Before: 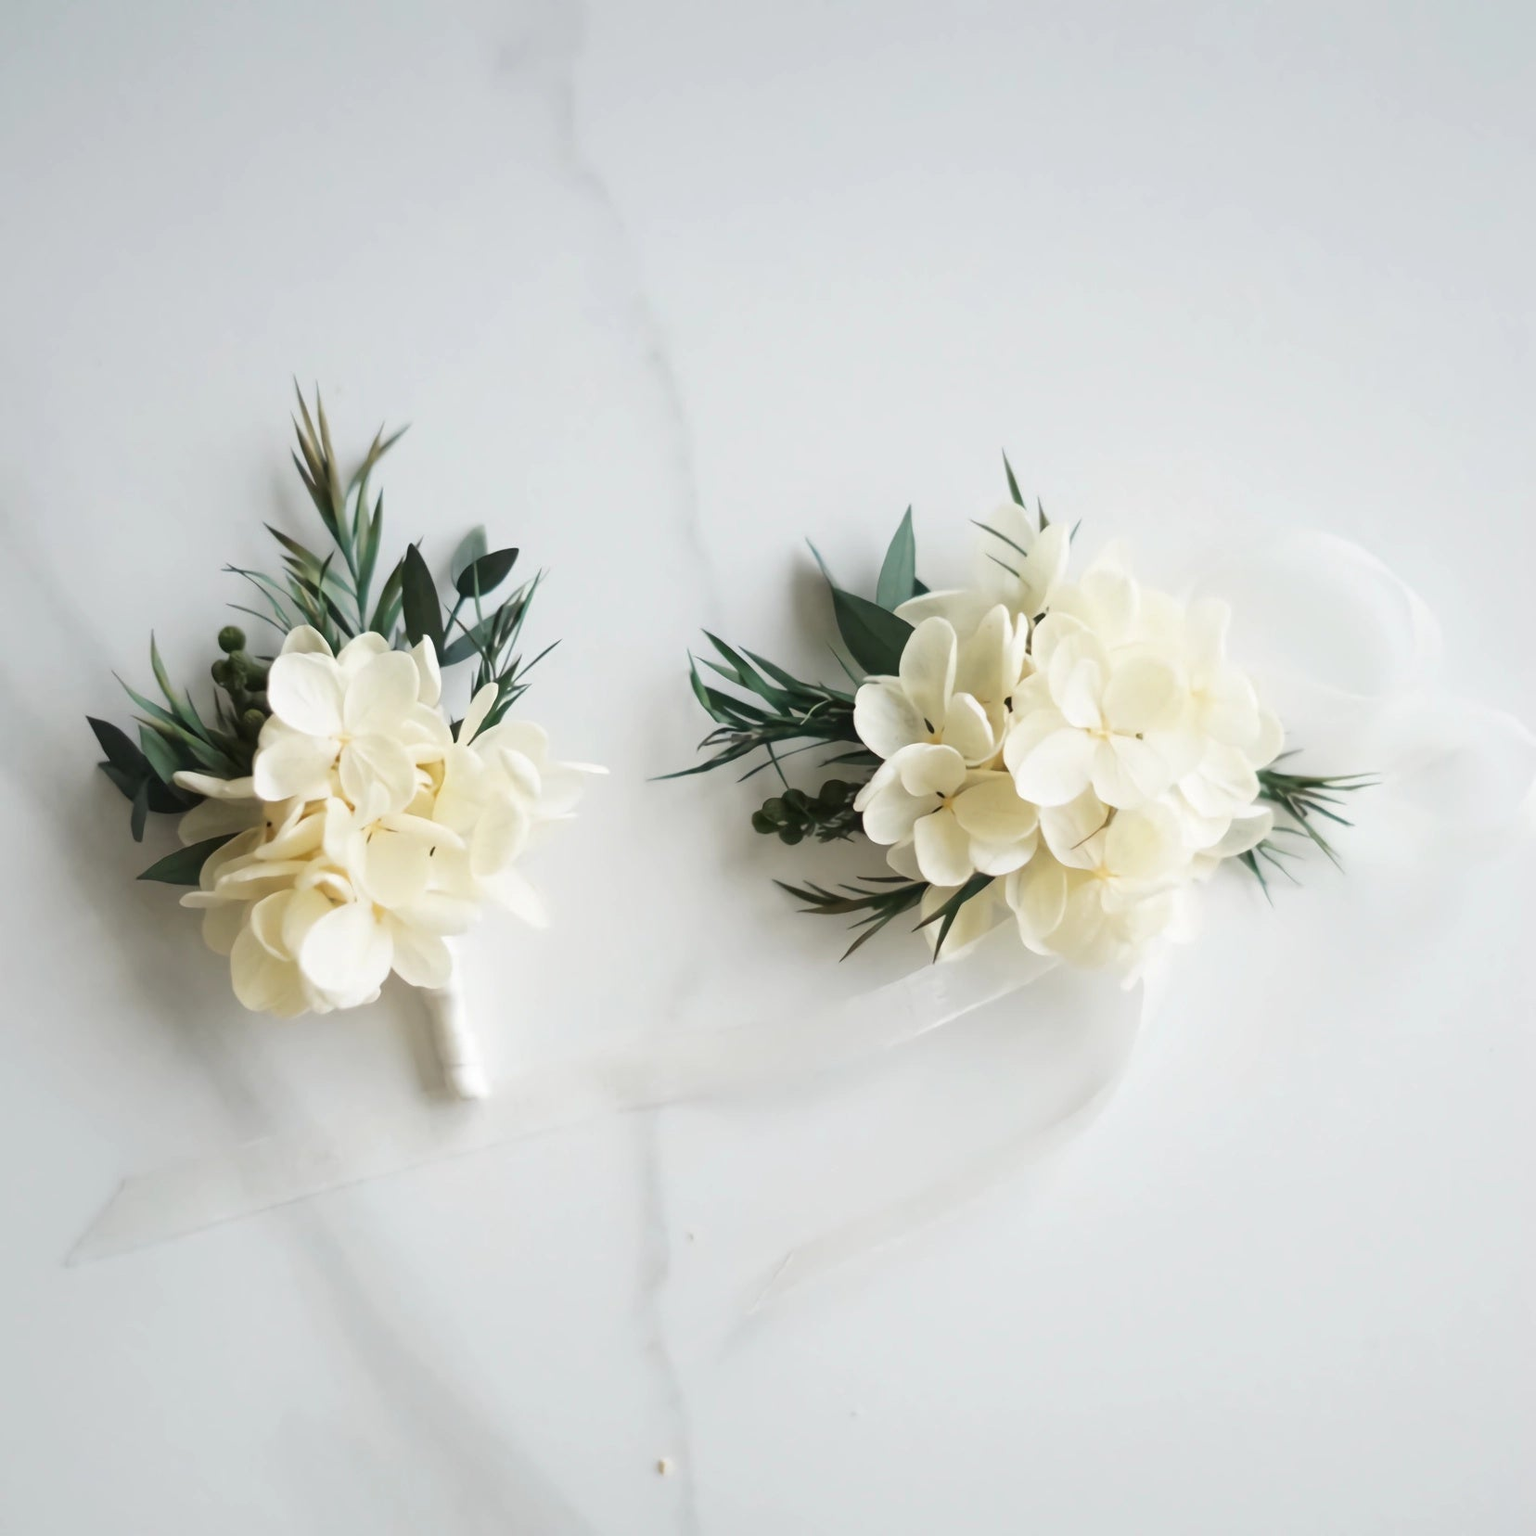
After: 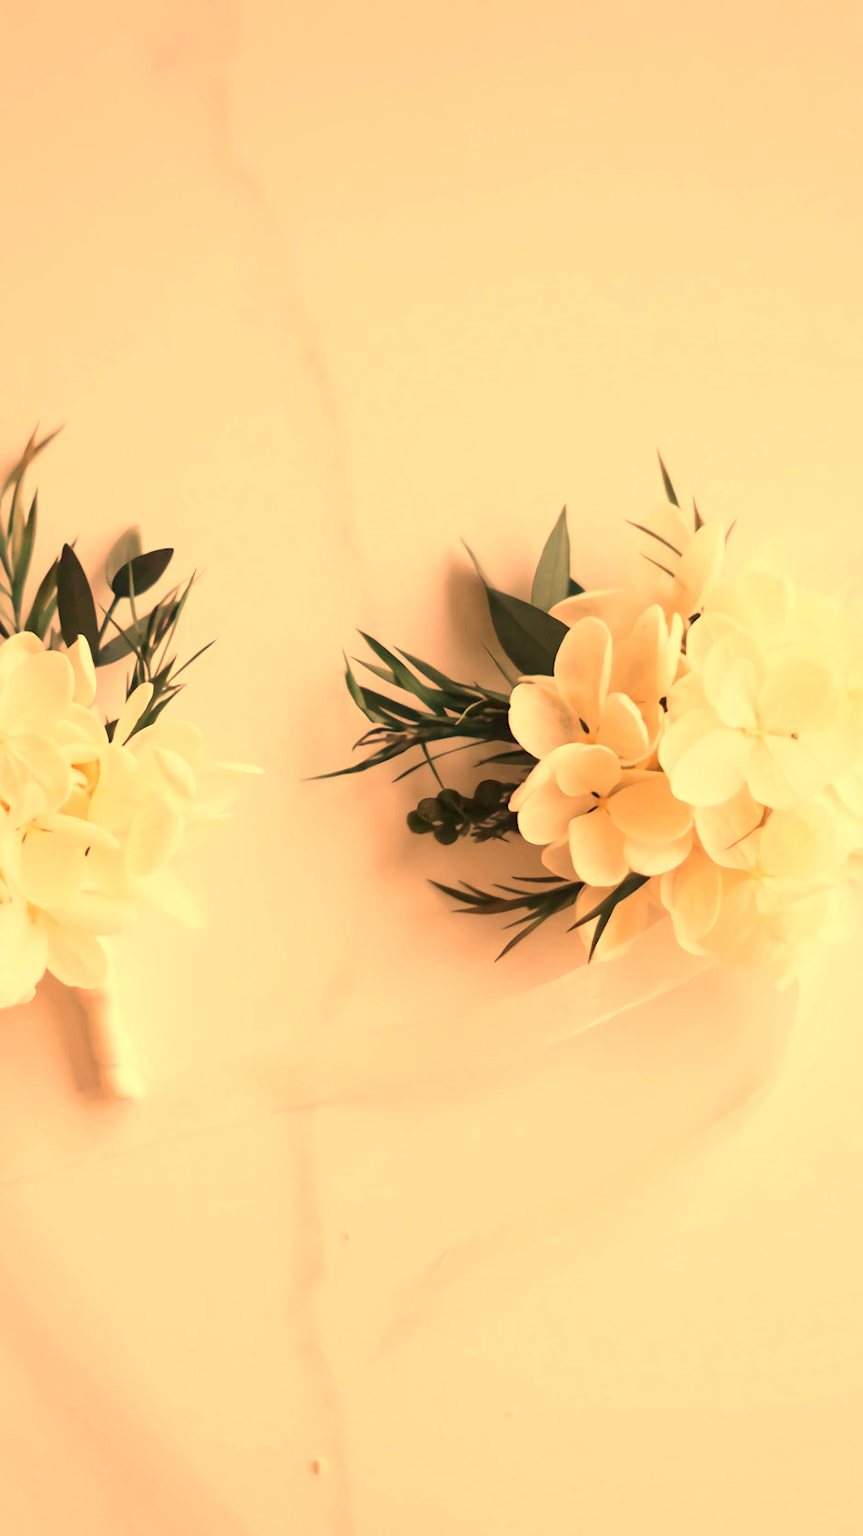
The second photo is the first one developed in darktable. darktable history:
crop and rotate: left 22.516%, right 21.234%
white balance: red 1.467, blue 0.684
